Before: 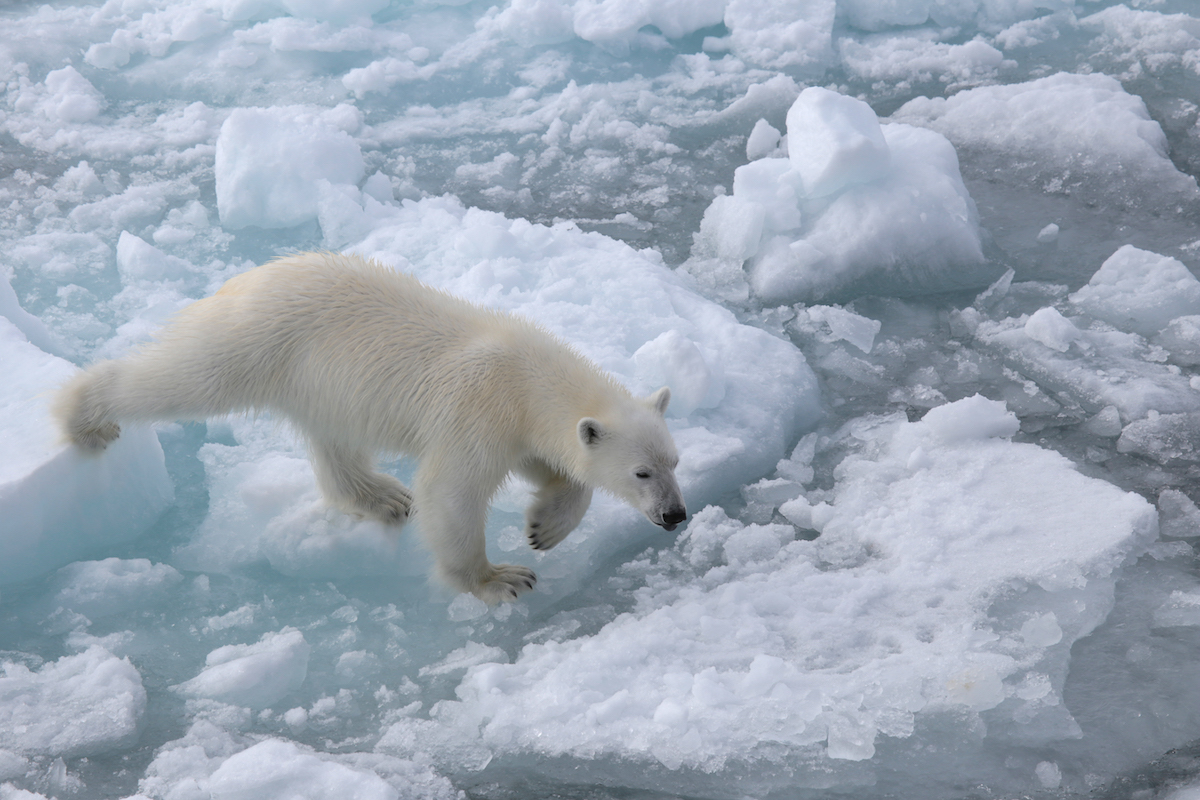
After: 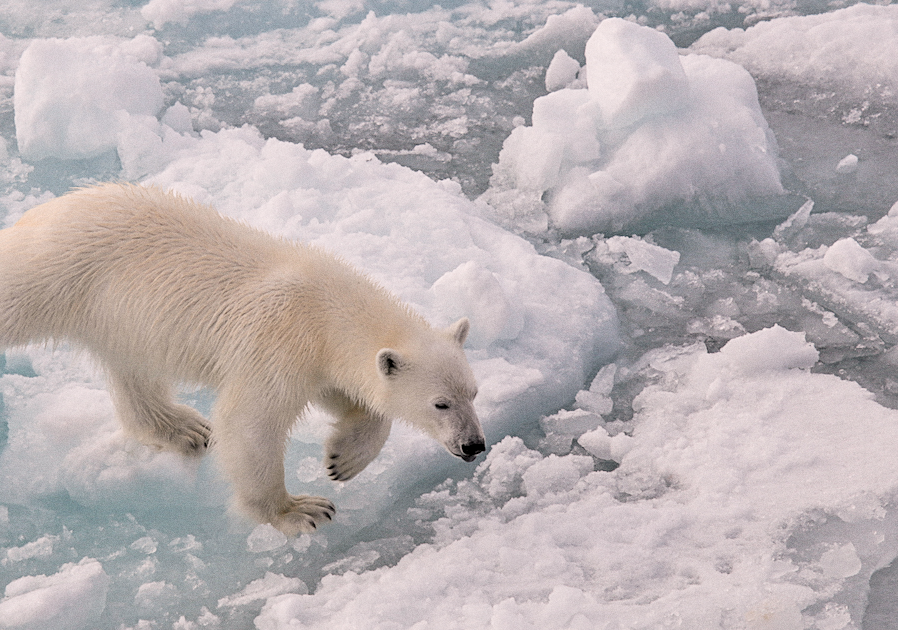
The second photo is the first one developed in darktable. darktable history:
tone equalizer: -7 EV 0.15 EV, -6 EV 0.6 EV, -5 EV 1.15 EV, -4 EV 1.33 EV, -3 EV 1.15 EV, -2 EV 0.6 EV, -1 EV 0.15 EV, mask exposure compensation -0.5 EV
crop: left 16.768%, top 8.653%, right 8.362%, bottom 12.485%
grain: coarseness 7.08 ISO, strength 21.67%, mid-tones bias 59.58%
filmic rgb: black relative exposure -5 EV, white relative exposure 3.5 EV, hardness 3.19, contrast 1.2, highlights saturation mix -50%
local contrast: on, module defaults
sharpen: on, module defaults
white balance: red 1.127, blue 0.943
